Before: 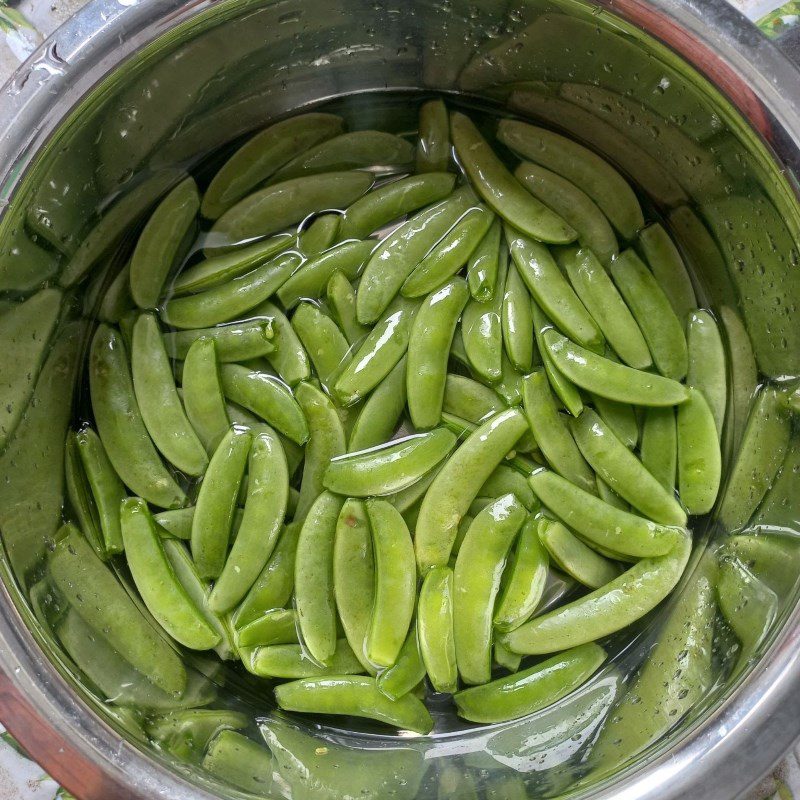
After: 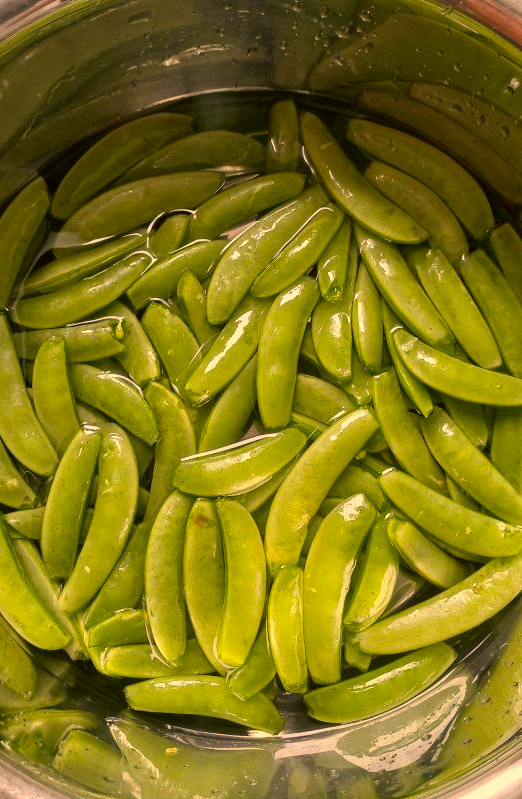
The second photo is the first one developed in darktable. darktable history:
exposure: exposure 0.074 EV, compensate highlight preservation false
crop and rotate: left 18.865%, right 15.815%
color correction: highlights a* 18.3, highlights b* 35.63, shadows a* 1.39, shadows b* 6.36, saturation 1.01
color calibration: illuminant same as pipeline (D50), adaptation XYZ, x 0.346, y 0.358, temperature 5003.17 K
